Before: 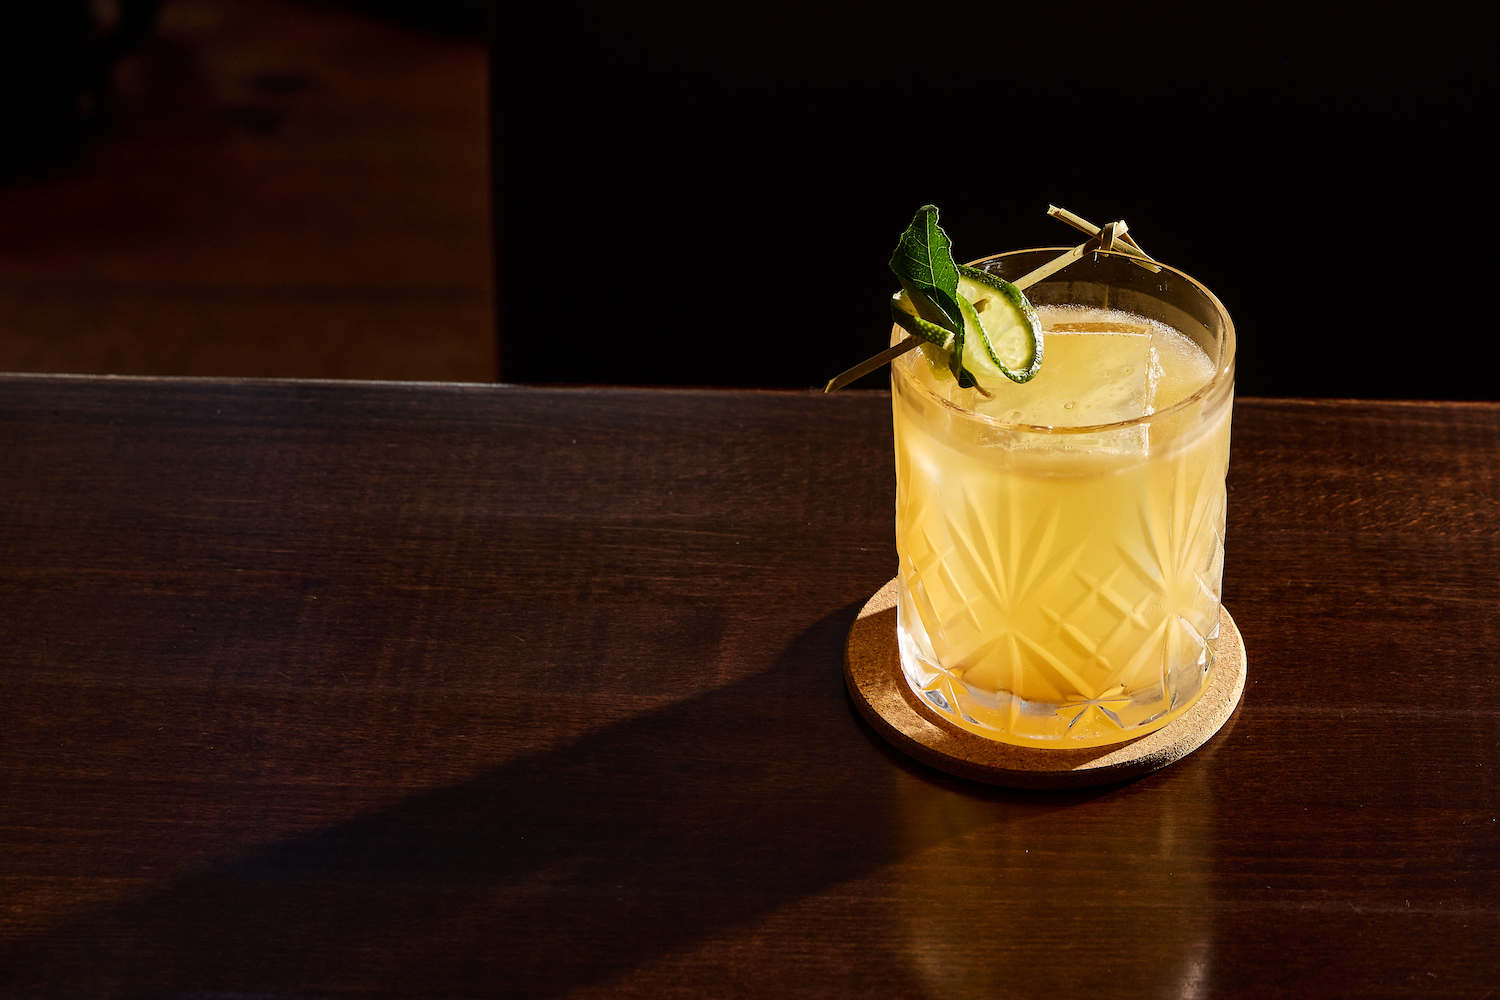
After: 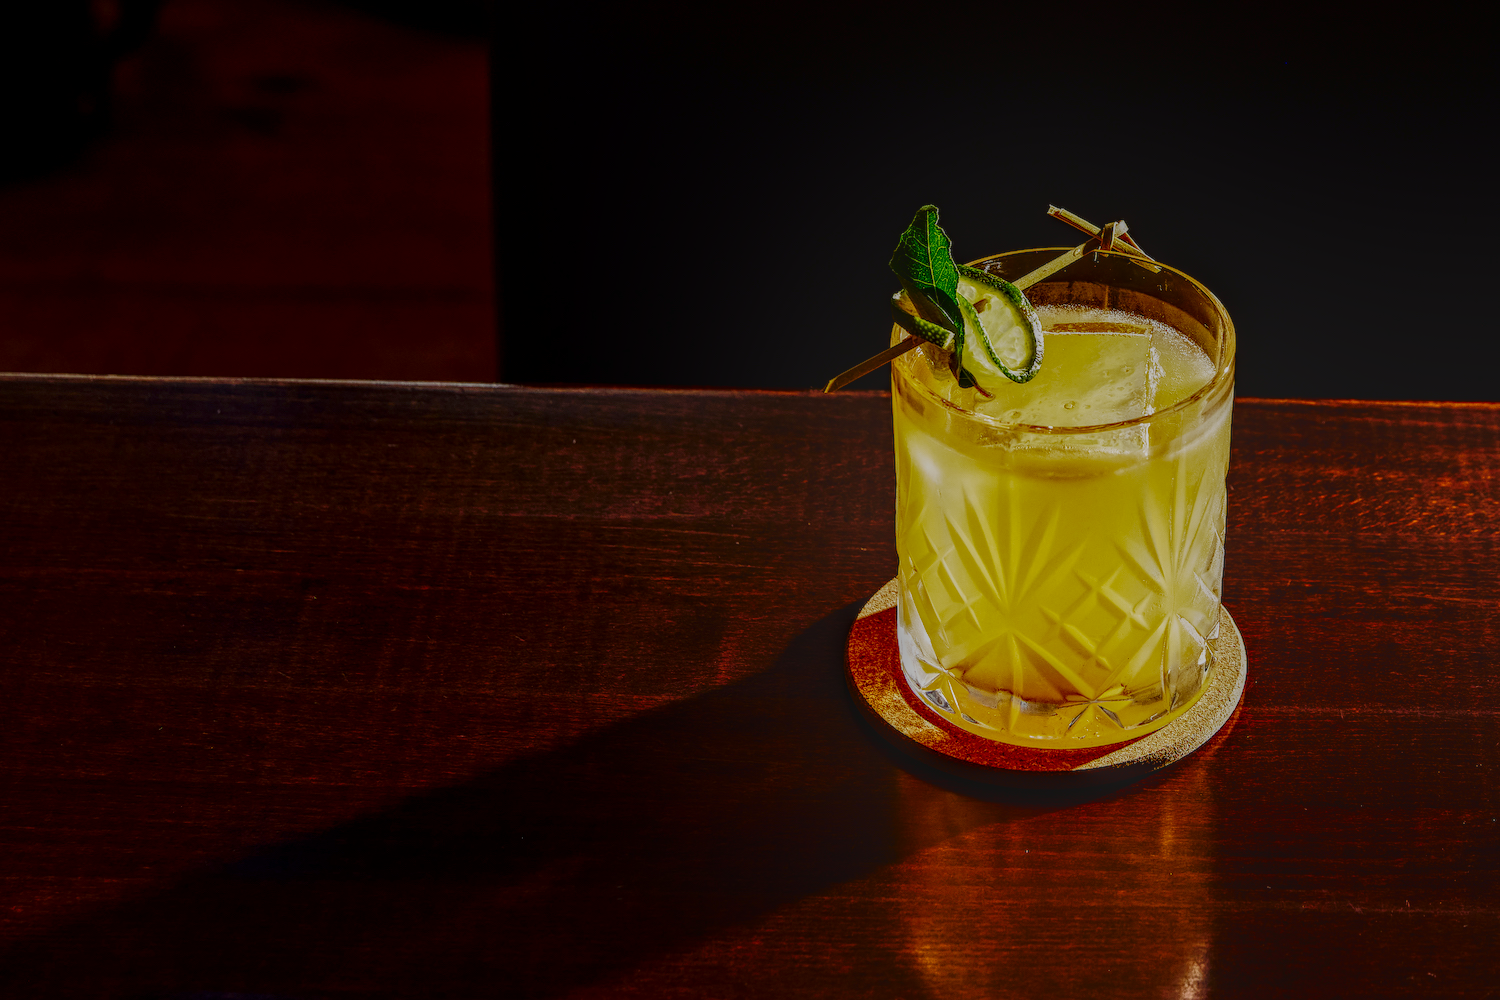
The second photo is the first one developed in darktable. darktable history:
base curve: curves: ch0 [(0, 0) (0.028, 0.03) (0.121, 0.232) (0.46, 0.748) (0.859, 0.968) (1, 1)], preserve colors none
local contrast: highlights 20%, shadows 30%, detail 200%, midtone range 0.2
contrast brightness saturation: brightness -0.25, saturation 0.2
